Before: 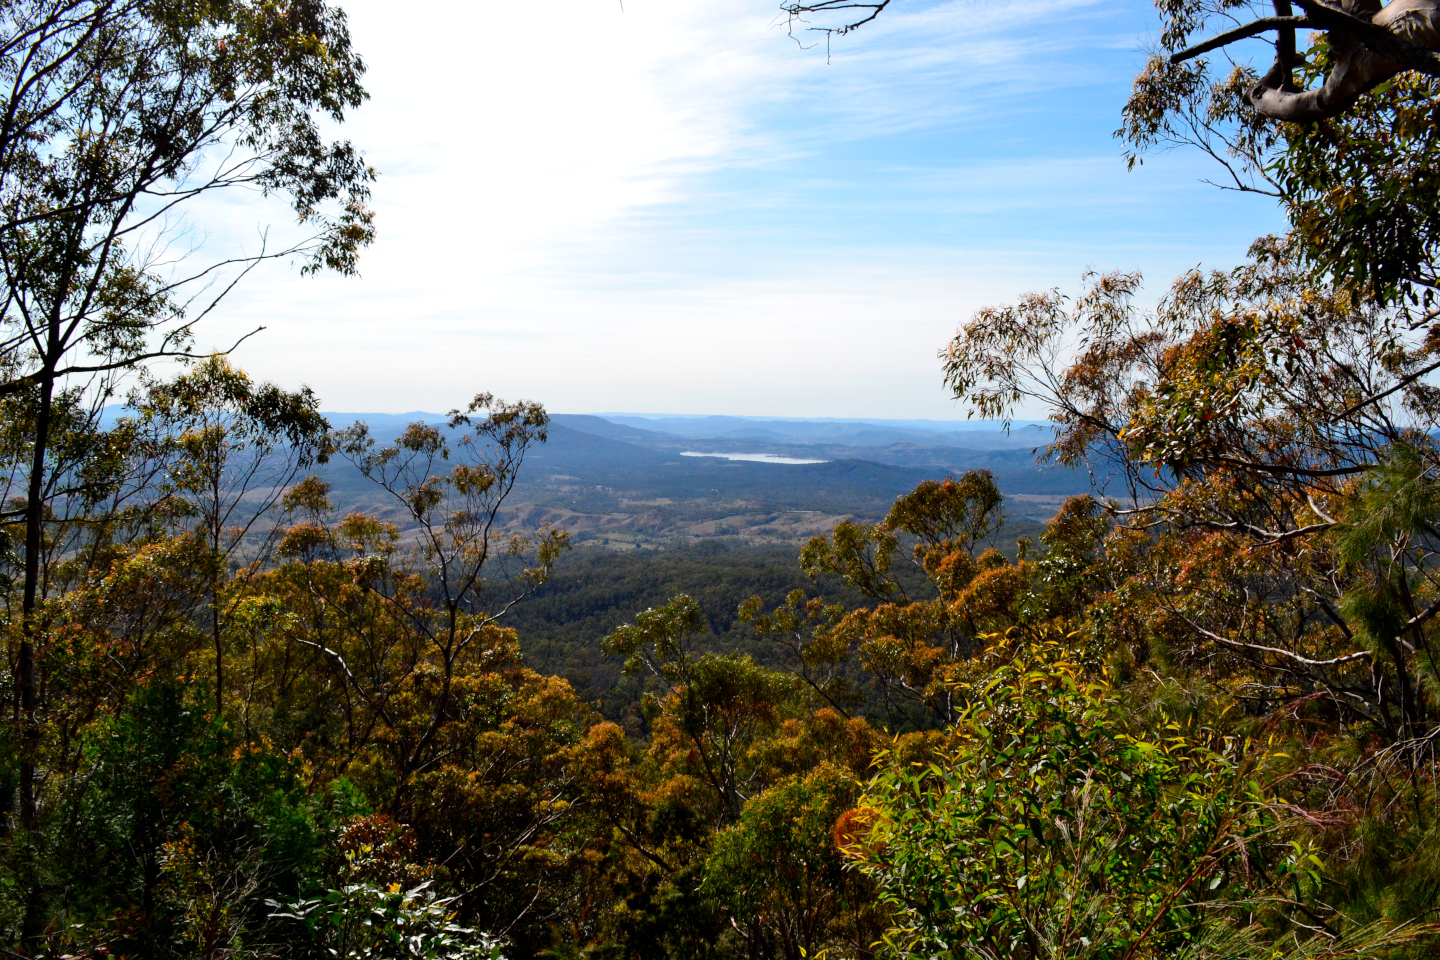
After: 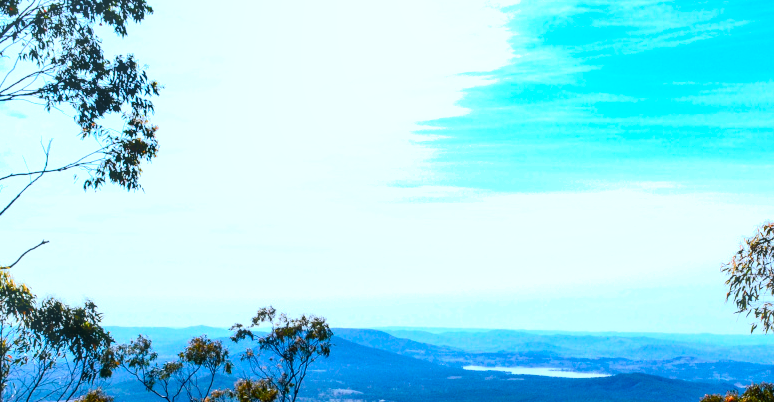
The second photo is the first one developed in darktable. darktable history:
exposure: black level correction 0.001, exposure 0.14 EV, compensate highlight preservation false
crop: left 15.09%, top 9.03%, right 31.137%, bottom 49.079%
color balance rgb: shadows lift › luminance -8.085%, shadows lift › chroma 2.447%, shadows lift › hue 163.5°, perceptual saturation grading › global saturation 9.379%, perceptual saturation grading › highlights -12.854%, perceptual saturation grading › mid-tones 14.407%, perceptual saturation grading › shadows 22.207%
shadows and highlights: low approximation 0.01, soften with gaussian
local contrast: on, module defaults
color calibration: illuminant F (fluorescent), F source F9 (Cool White Deluxe 4150 K) – high CRI, x 0.375, y 0.373, temperature 4155.93 K
tone curve: curves: ch0 [(0, 0.006) (0.046, 0.011) (0.13, 0.062) (0.338, 0.327) (0.494, 0.55) (0.728, 0.835) (1, 1)]; ch1 [(0, 0) (0.346, 0.324) (0.45, 0.431) (0.5, 0.5) (0.522, 0.517) (0.55, 0.57) (1, 1)]; ch2 [(0, 0) (0.453, 0.418) (0.5, 0.5) (0.526, 0.524) (0.554, 0.598) (0.622, 0.679) (0.707, 0.761) (1, 1)], color space Lab, independent channels, preserve colors none
haze removal: strength -0.095, compatibility mode true, adaptive false
